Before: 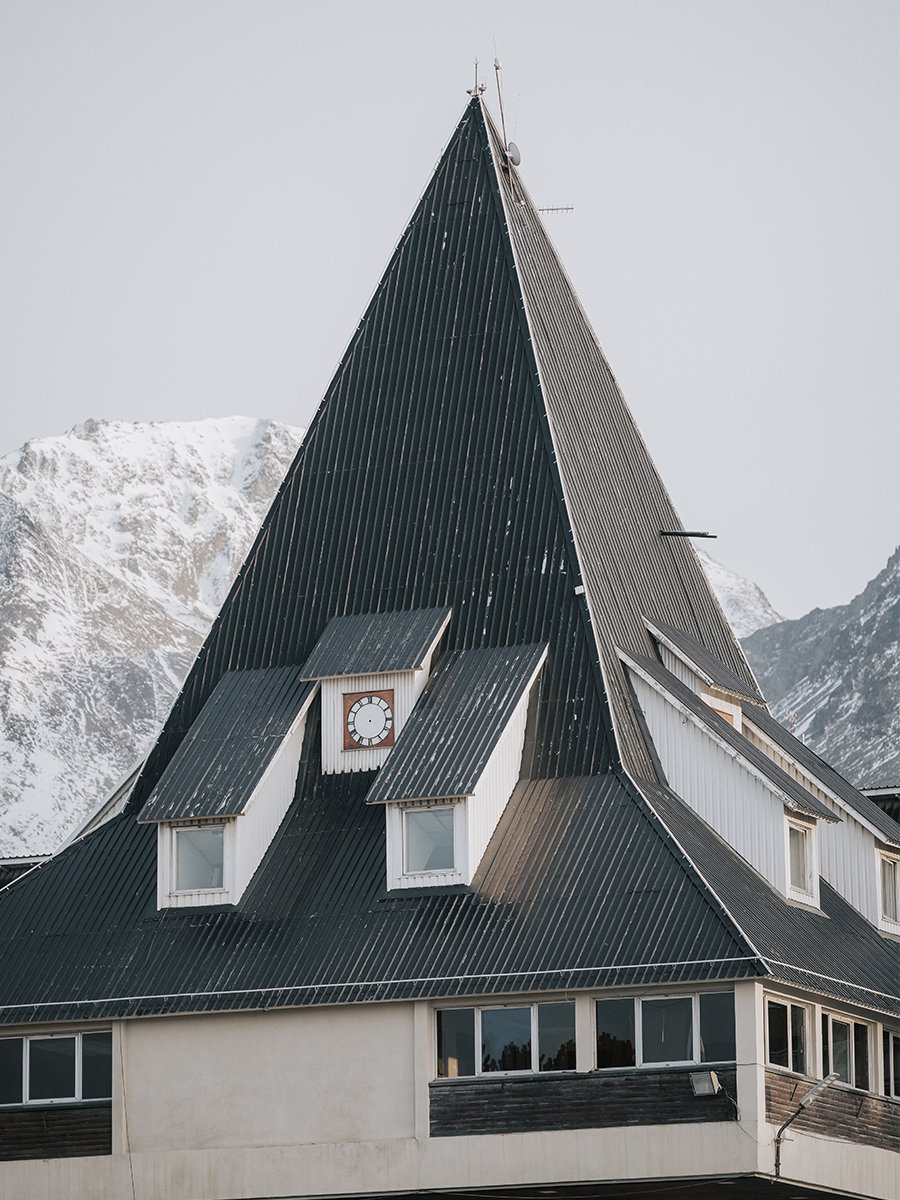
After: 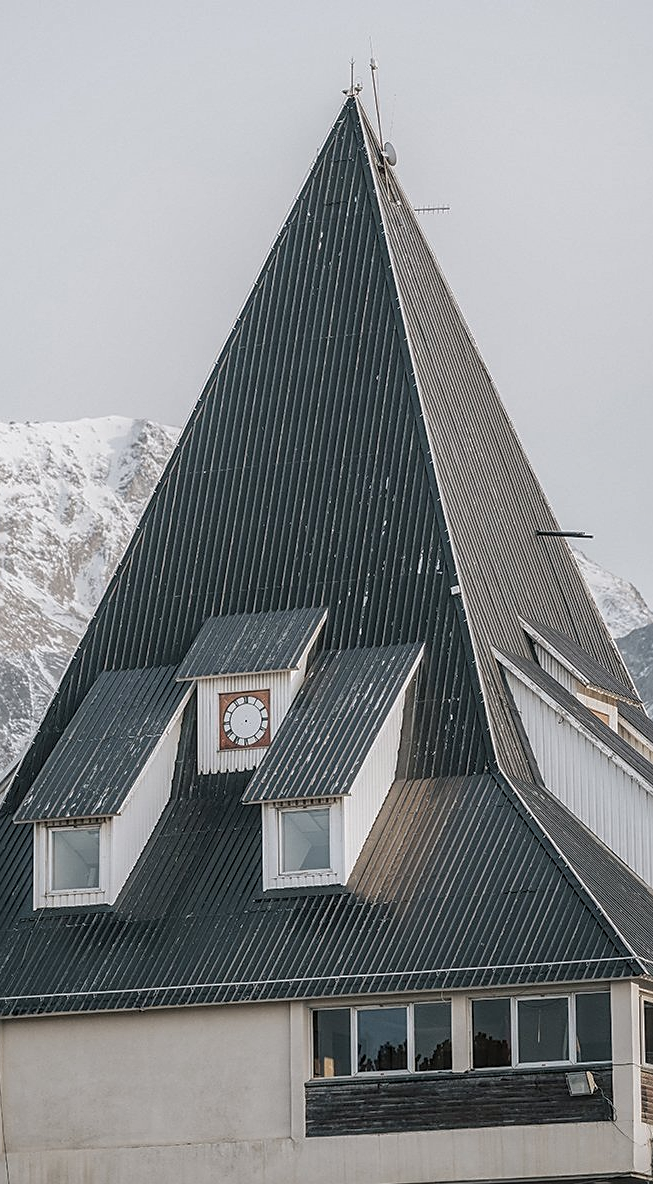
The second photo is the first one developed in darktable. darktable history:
crop: left 13.877%, right 13.508%
local contrast: highlights 1%, shadows 2%, detail 133%
sharpen: on, module defaults
